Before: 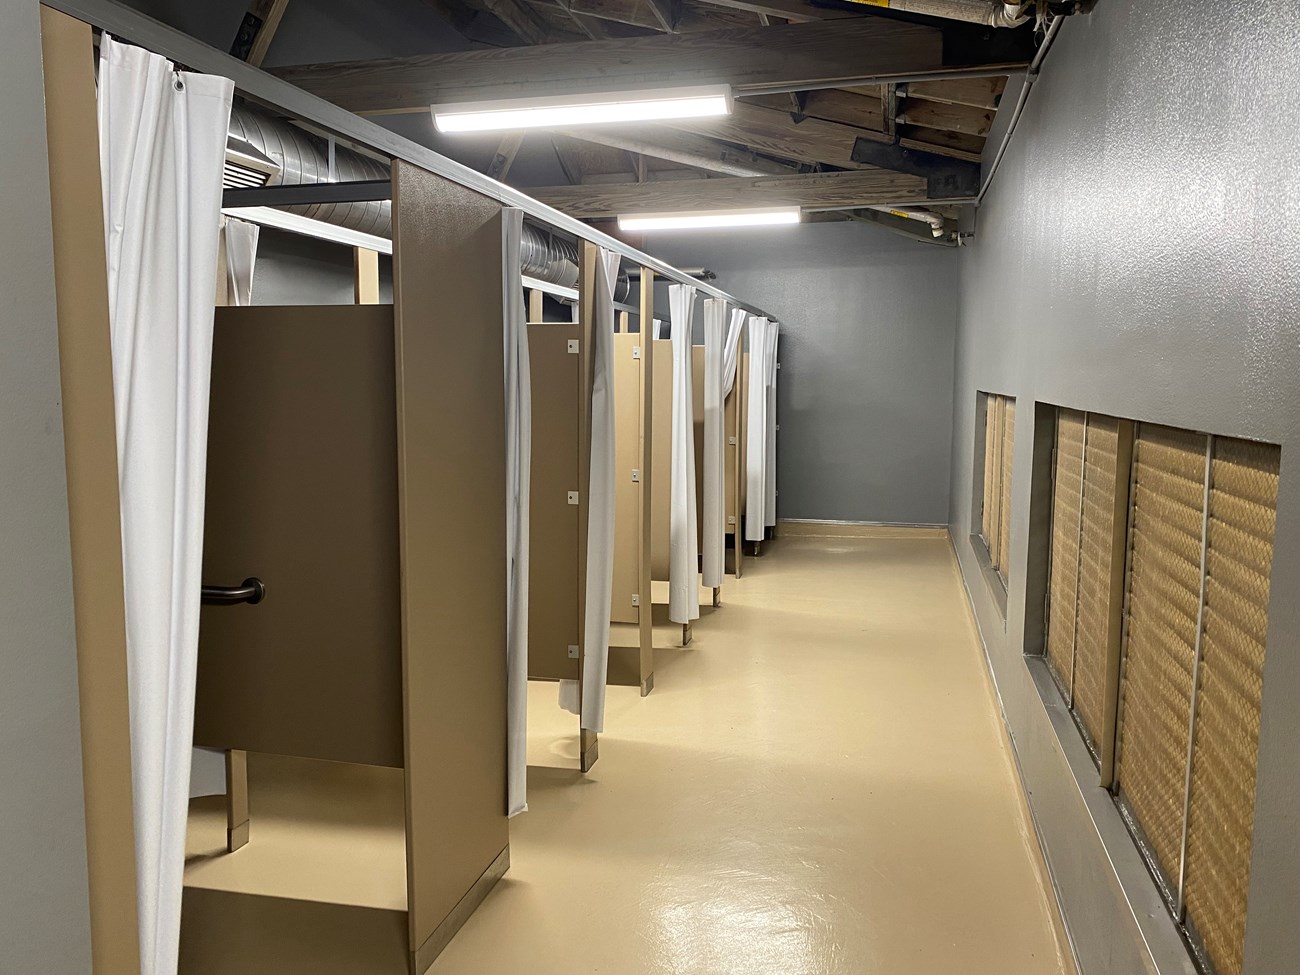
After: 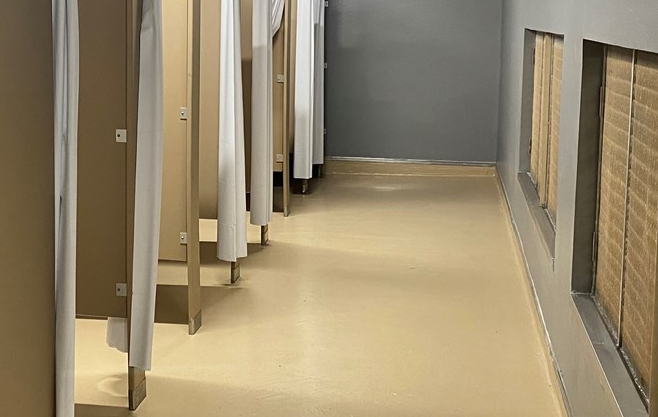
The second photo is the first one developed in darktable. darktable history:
crop: left 34.79%, top 37.129%, right 14.587%, bottom 20.026%
shadows and highlights: low approximation 0.01, soften with gaussian
